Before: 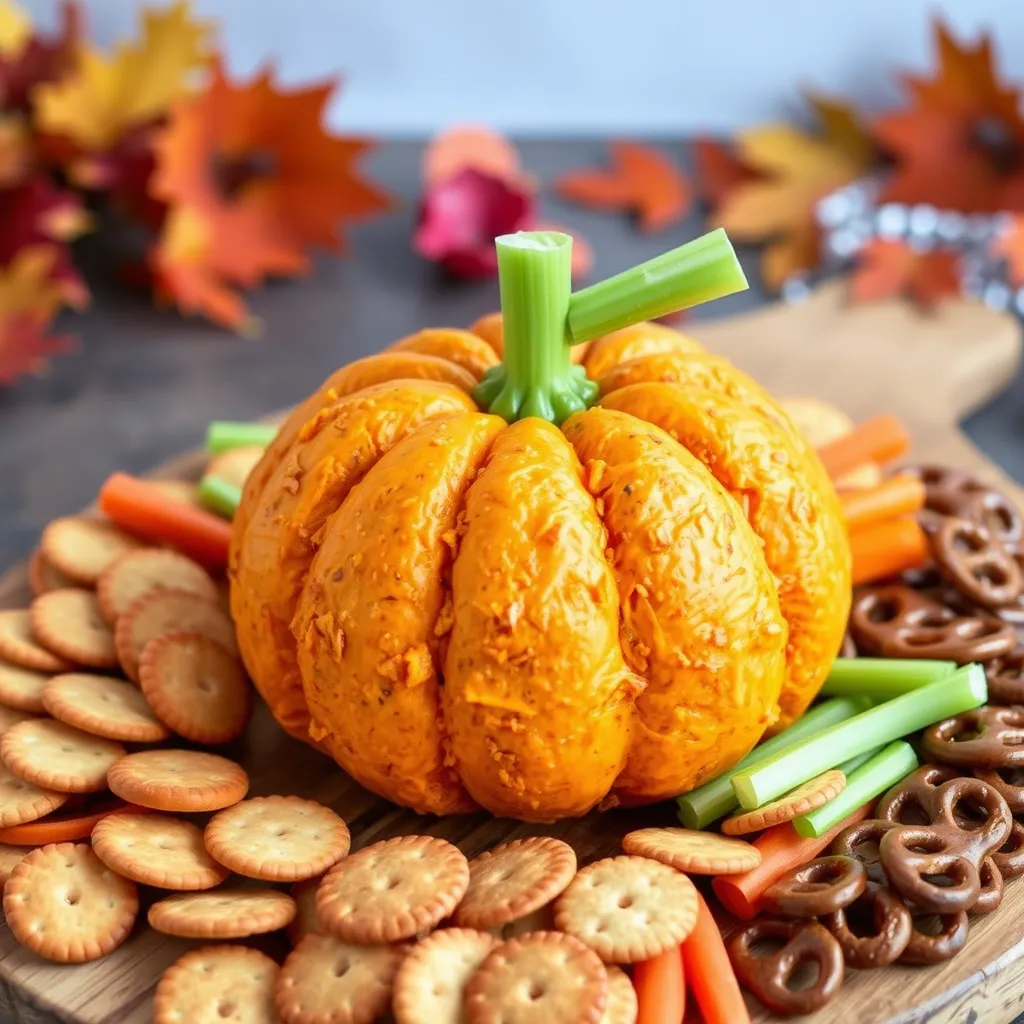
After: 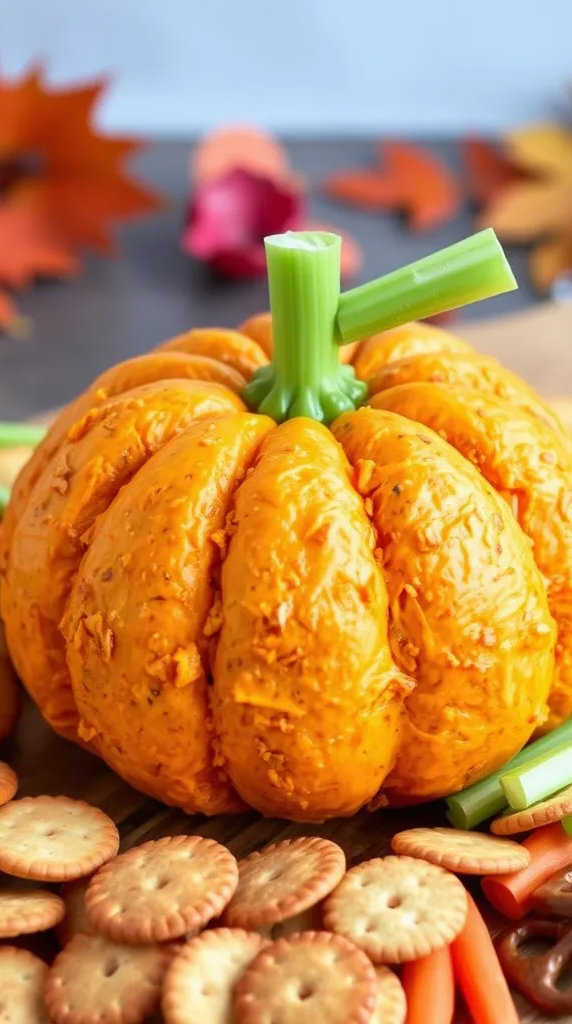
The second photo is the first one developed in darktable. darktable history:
crop and rotate: left 22.631%, right 21.503%
